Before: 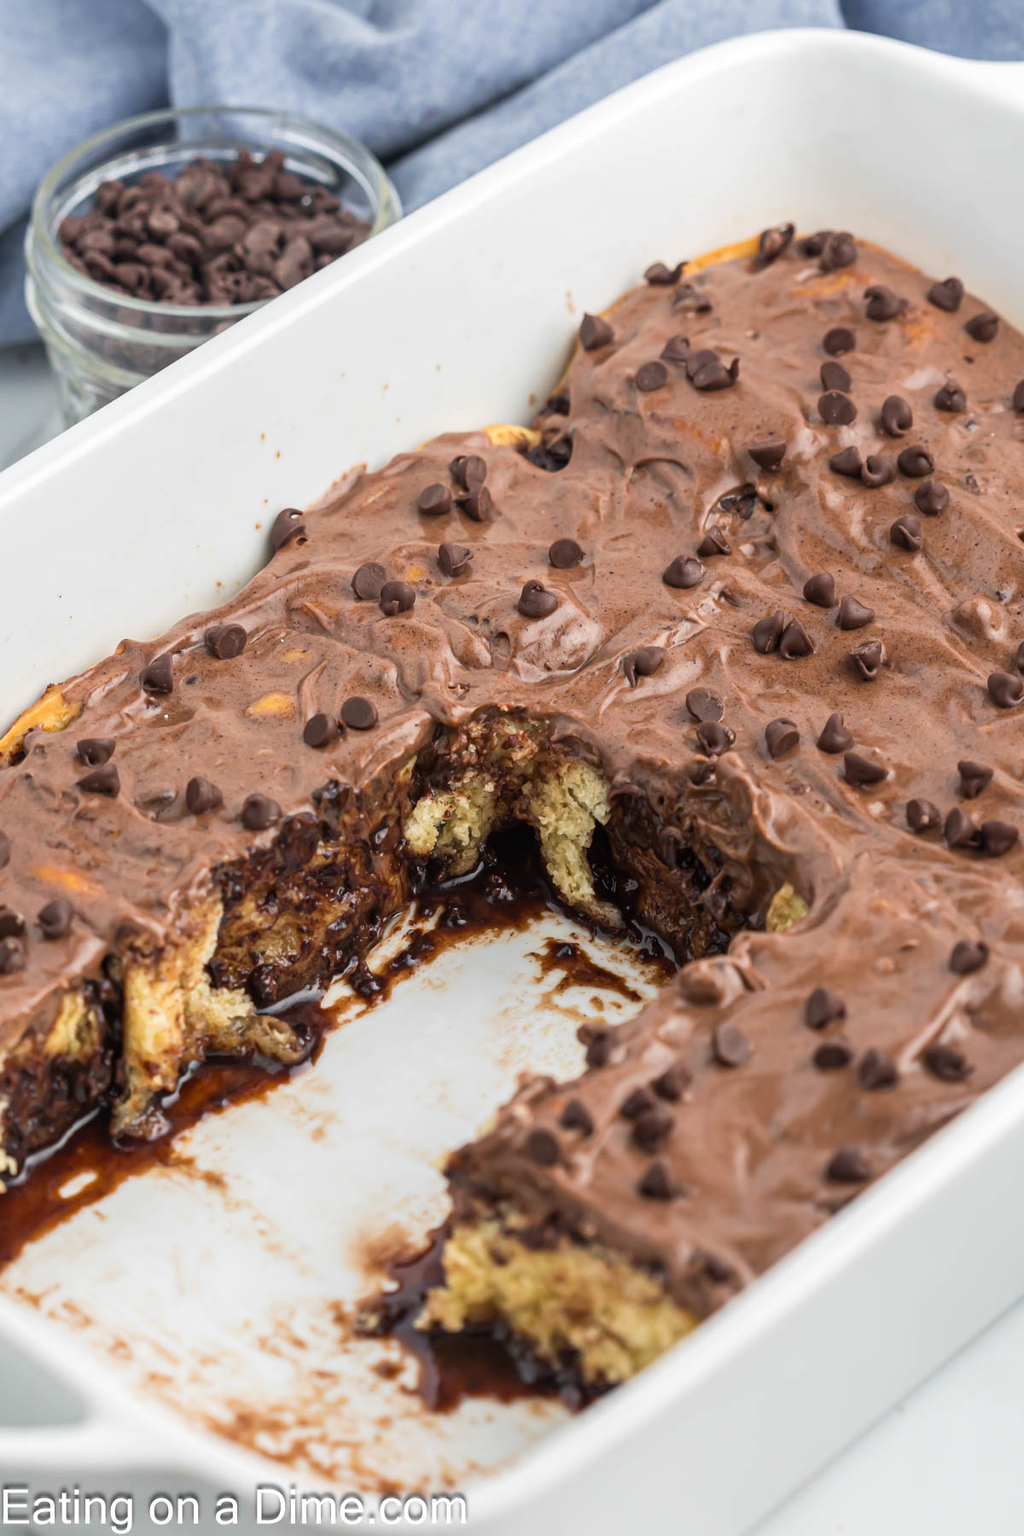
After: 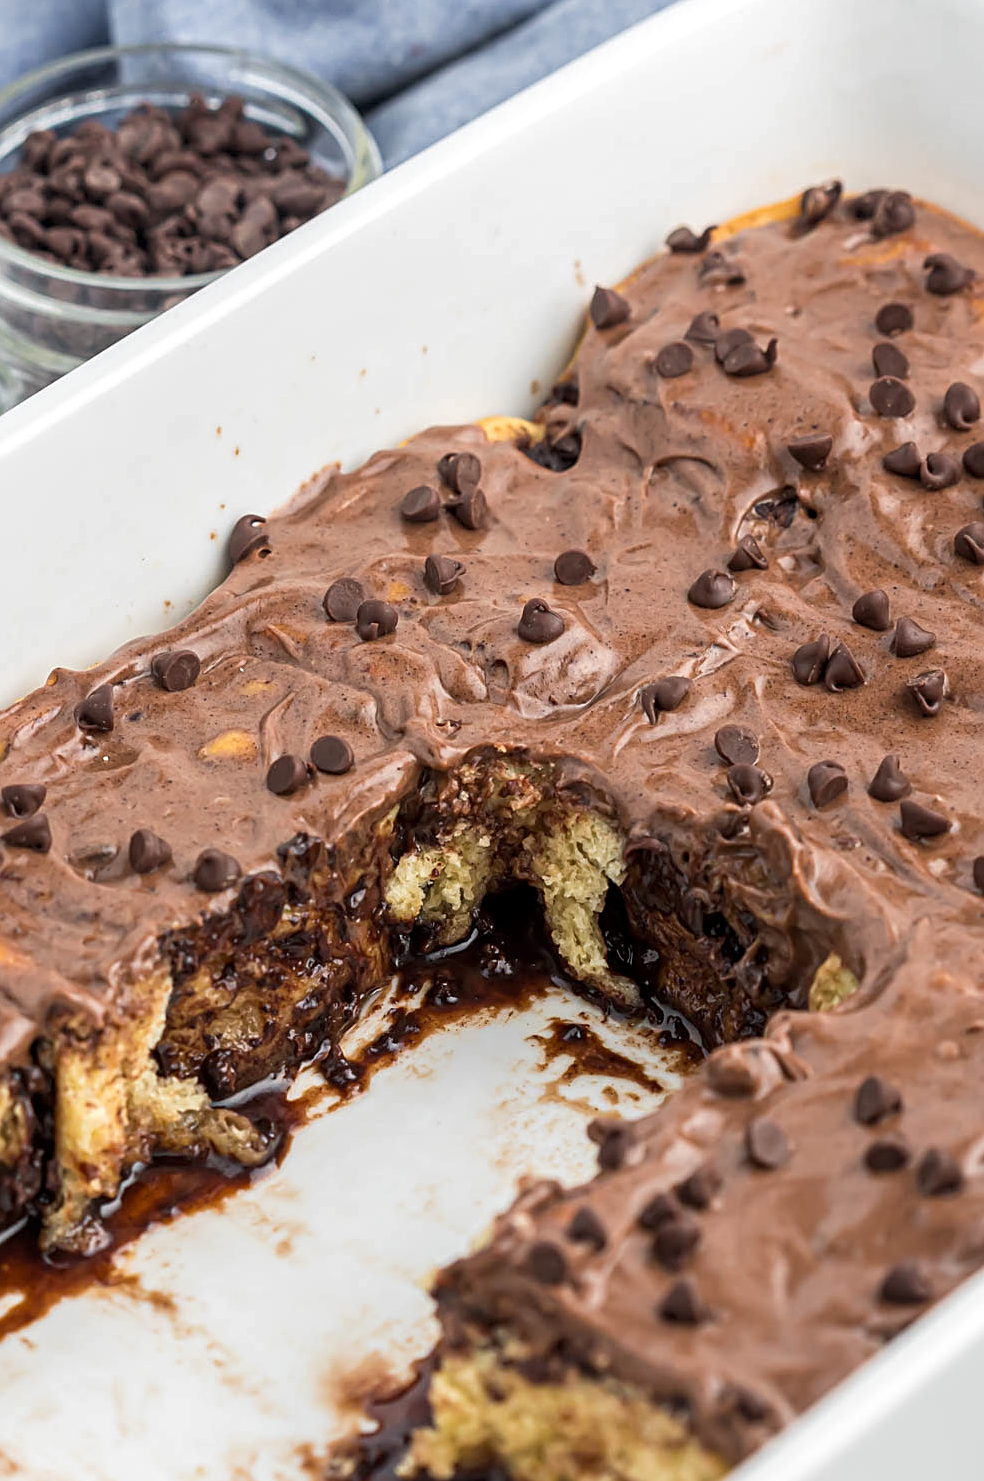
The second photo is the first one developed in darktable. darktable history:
local contrast: highlights 104%, shadows 103%, detail 119%, midtone range 0.2
sharpen: on, module defaults
crop and rotate: left 7.423%, top 4.519%, right 10.548%, bottom 13.184%
